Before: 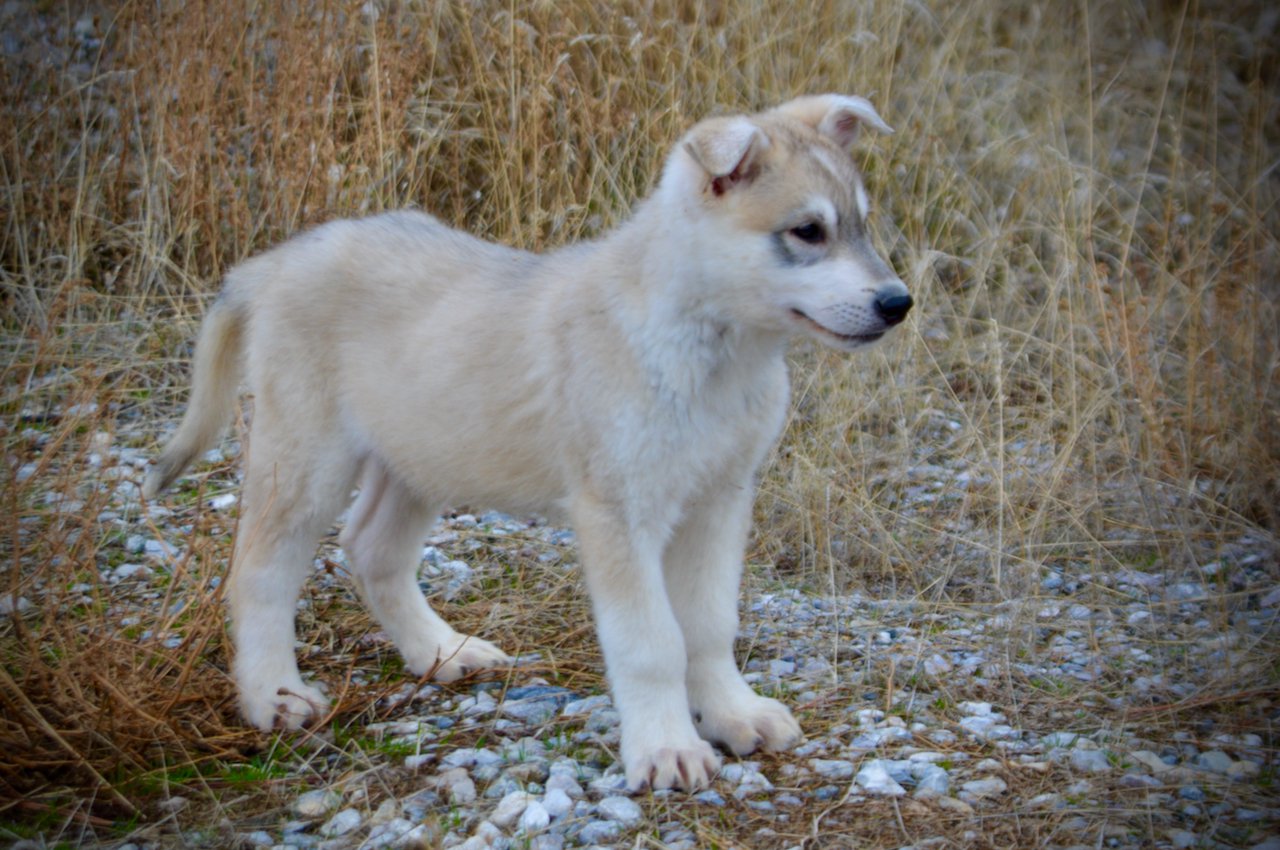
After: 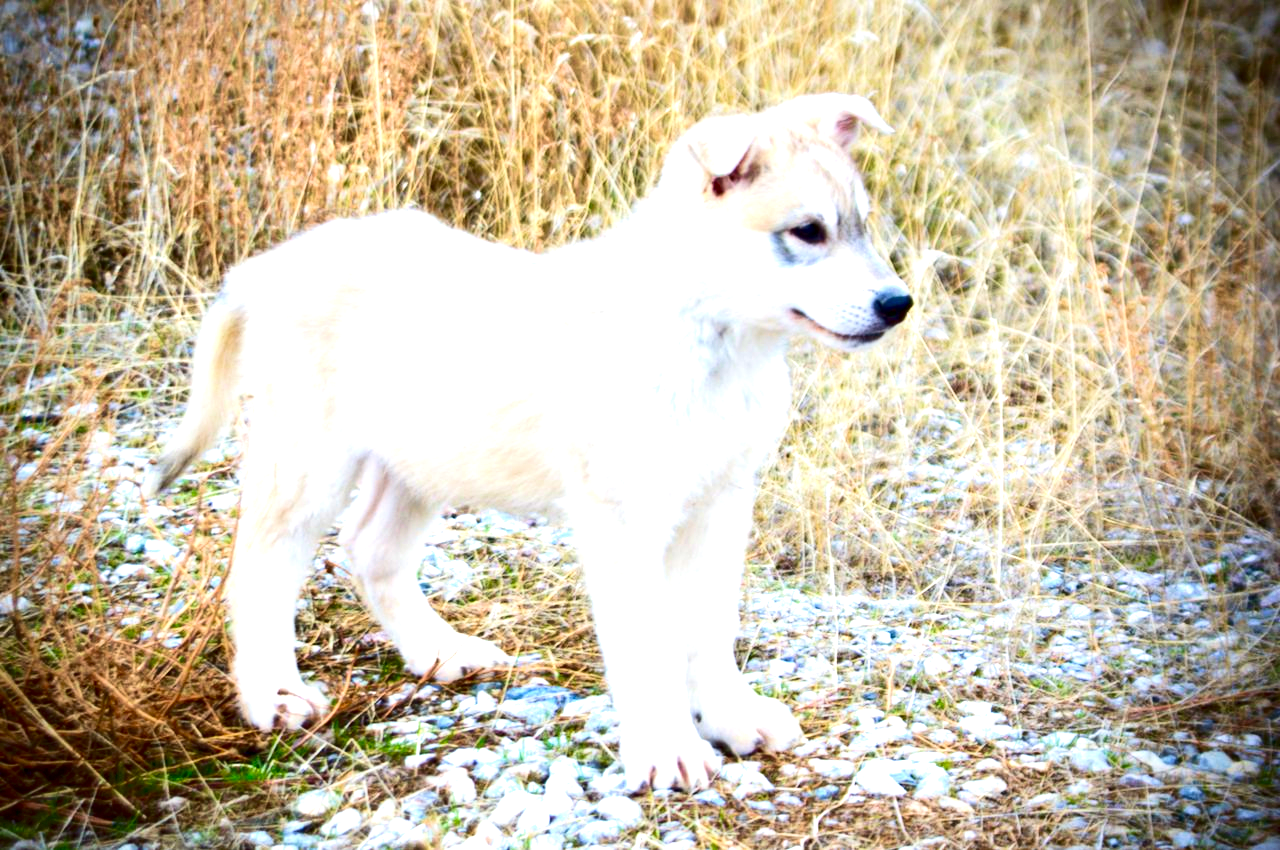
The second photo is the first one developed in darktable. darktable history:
velvia: on, module defaults
exposure: black level correction 0.001, exposure 1.84 EV, compensate highlight preservation false
contrast brightness saturation: contrast 0.2, brightness -0.11, saturation 0.1
